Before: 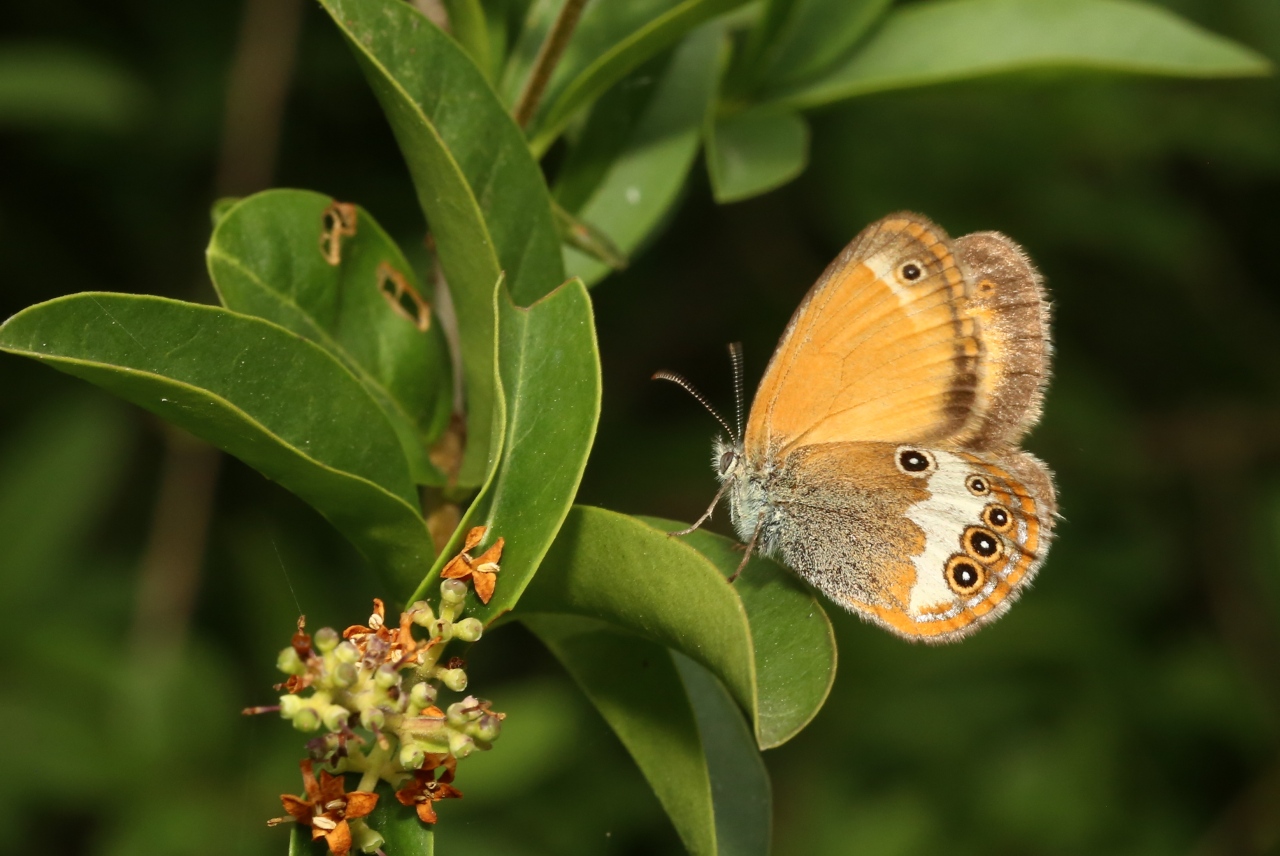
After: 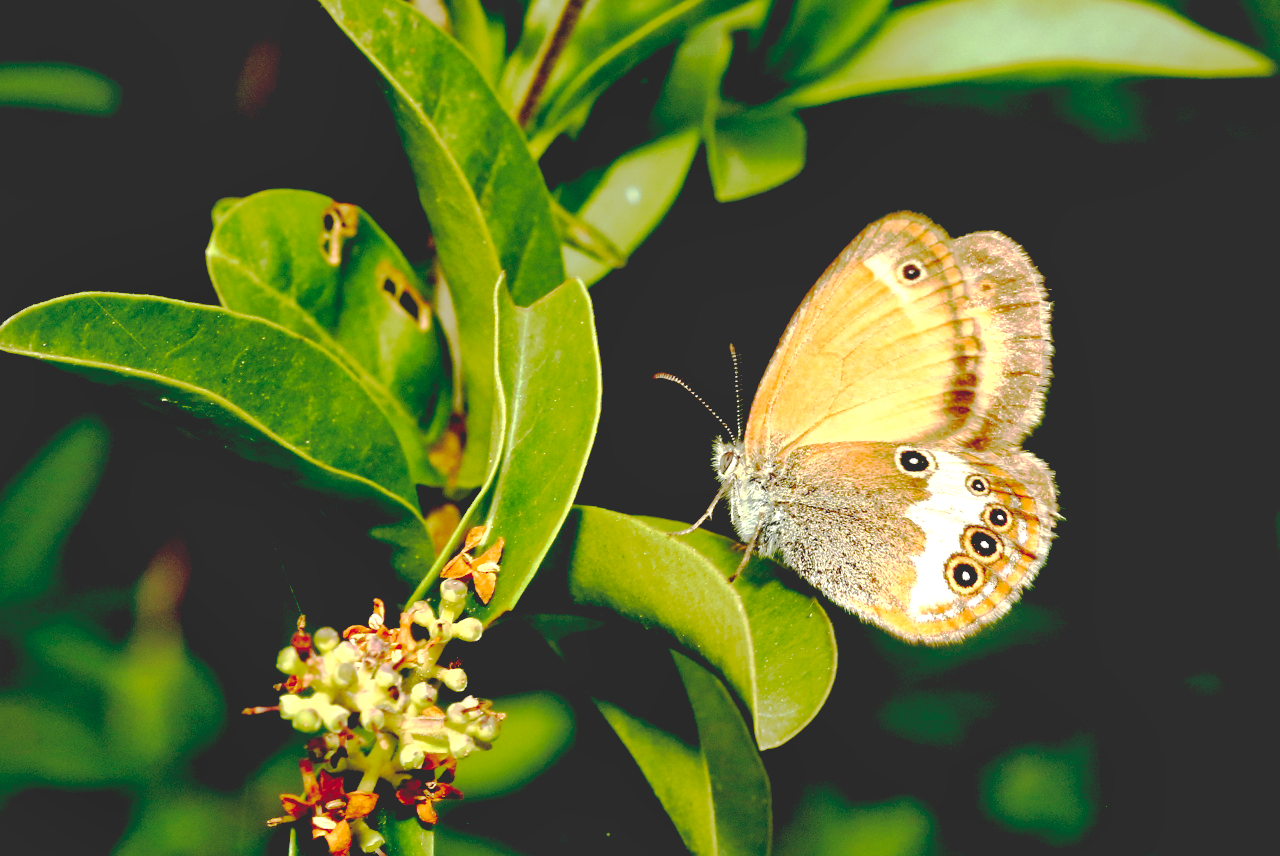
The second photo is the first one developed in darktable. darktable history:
local contrast: mode bilateral grid, contrast 20, coarseness 51, detail 129%, midtone range 0.2
exposure: black level correction 0, exposure 0.691 EV, compensate exposure bias true, compensate highlight preservation false
base curve: curves: ch0 [(0.065, 0.026) (0.236, 0.358) (0.53, 0.546) (0.777, 0.841) (0.924, 0.992)], preserve colors none
